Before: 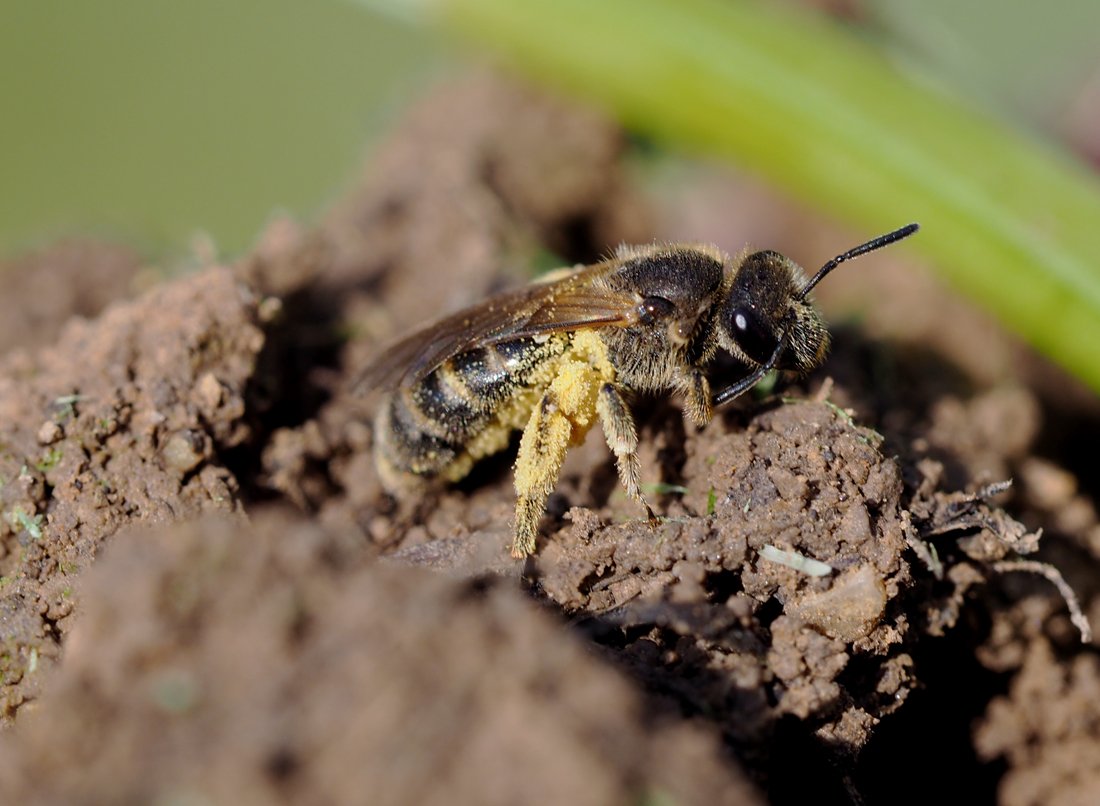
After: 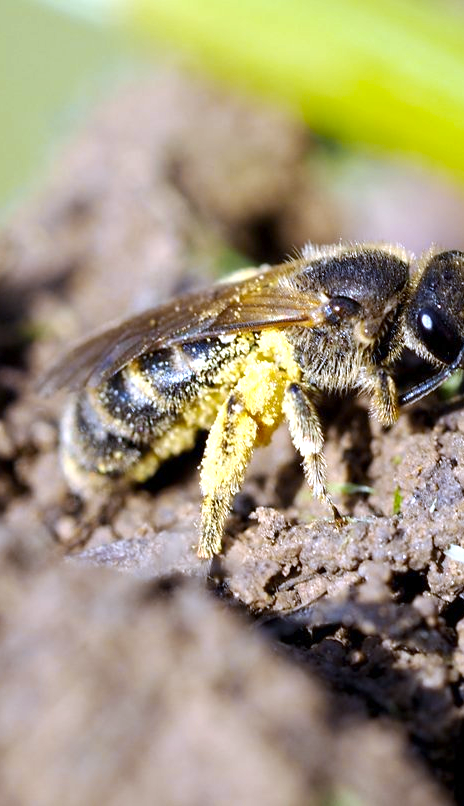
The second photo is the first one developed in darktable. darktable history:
white balance: red 0.948, green 1.02, blue 1.176
crop: left 28.583%, right 29.231%
color contrast: green-magenta contrast 0.85, blue-yellow contrast 1.25, unbound 0
exposure: exposure 0.935 EV, compensate highlight preservation false
